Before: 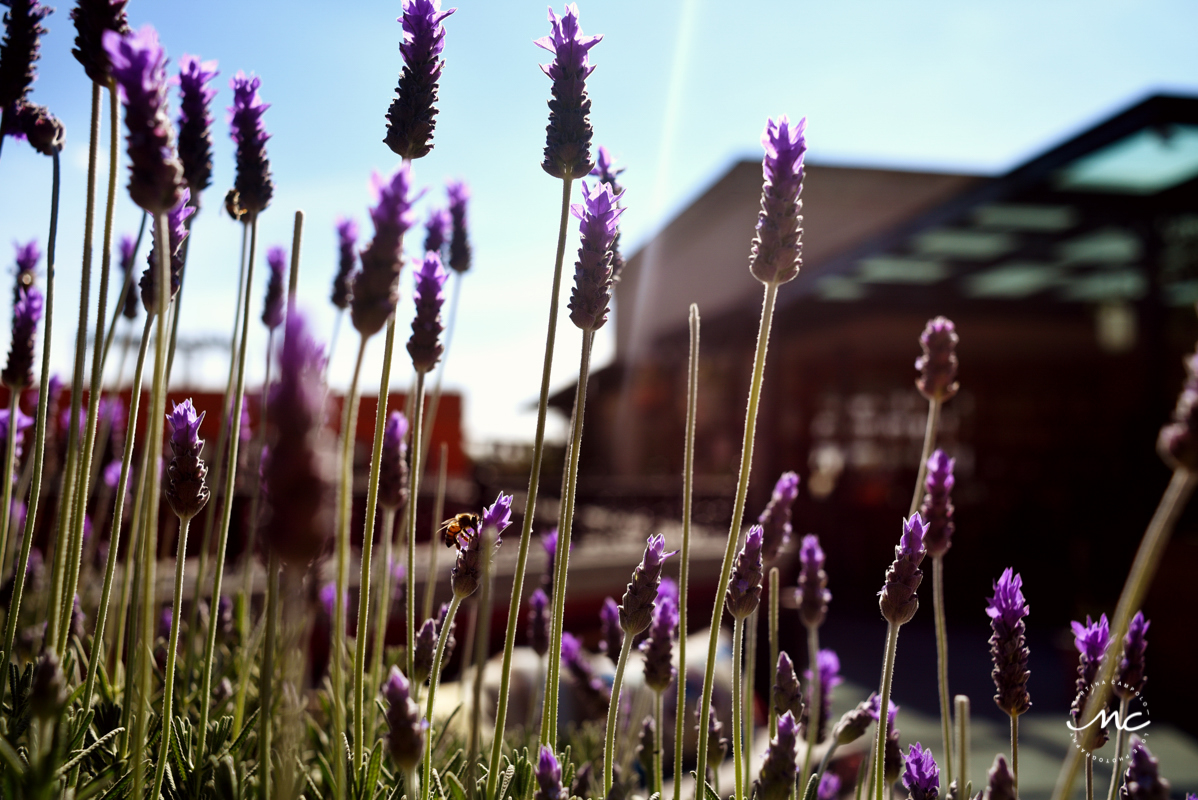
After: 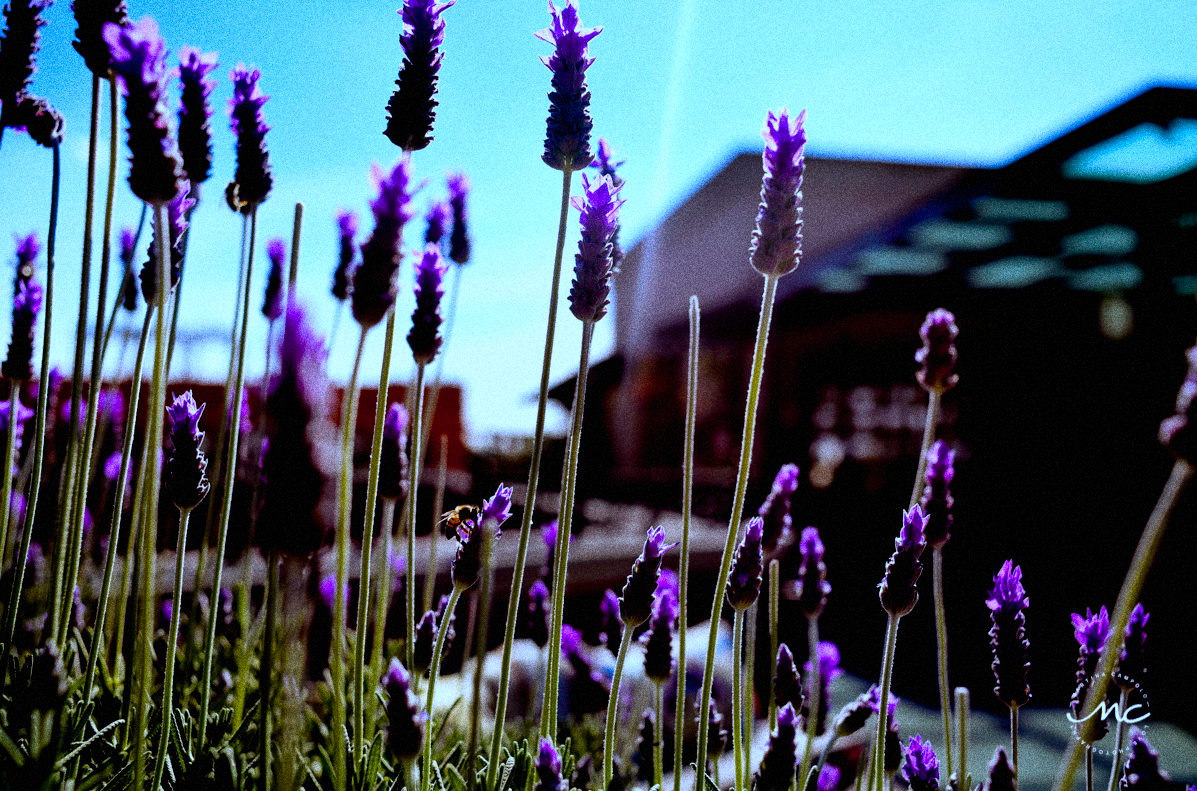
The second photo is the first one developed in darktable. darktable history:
exposure: black level correction 0.016, exposure -0.009 EV, compensate highlight preservation false
crop: top 1.049%, right 0.001%
color balance rgb: linear chroma grading › global chroma 13.3%, global vibrance 41.49%
rgb curve: curves: ch0 [(0, 0) (0.136, 0.078) (0.262, 0.245) (0.414, 0.42) (1, 1)], compensate middle gray true, preserve colors basic power
white balance: red 0.871, blue 1.249
grain: coarseness 14.49 ISO, strength 48.04%, mid-tones bias 35%
